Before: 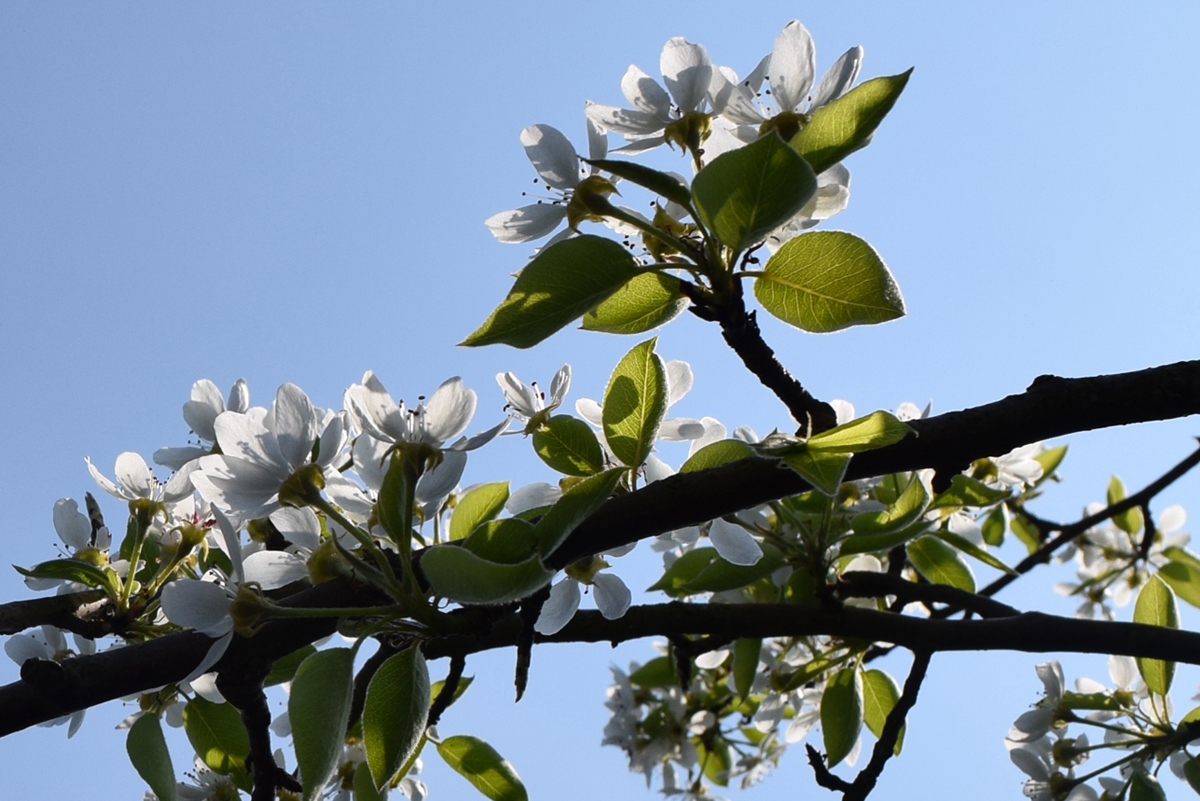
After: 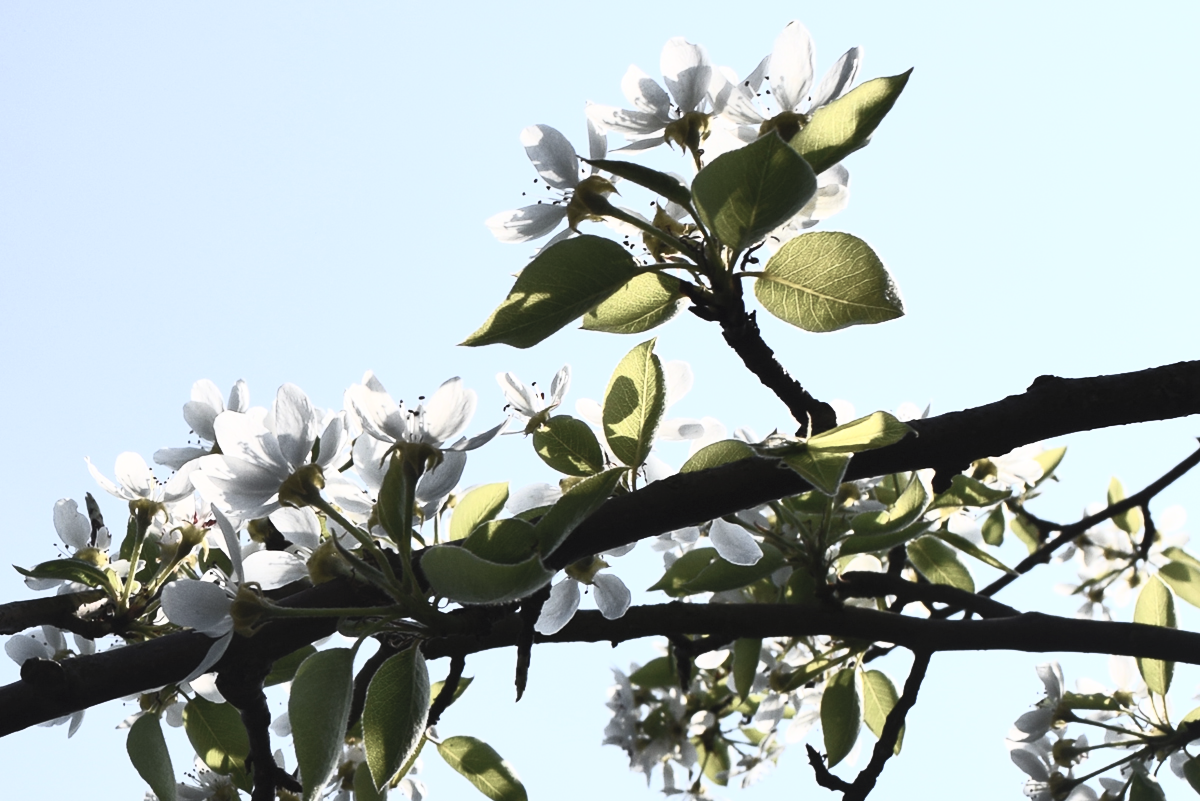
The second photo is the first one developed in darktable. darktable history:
contrast brightness saturation: contrast 0.56, brightness 0.573, saturation -0.345
